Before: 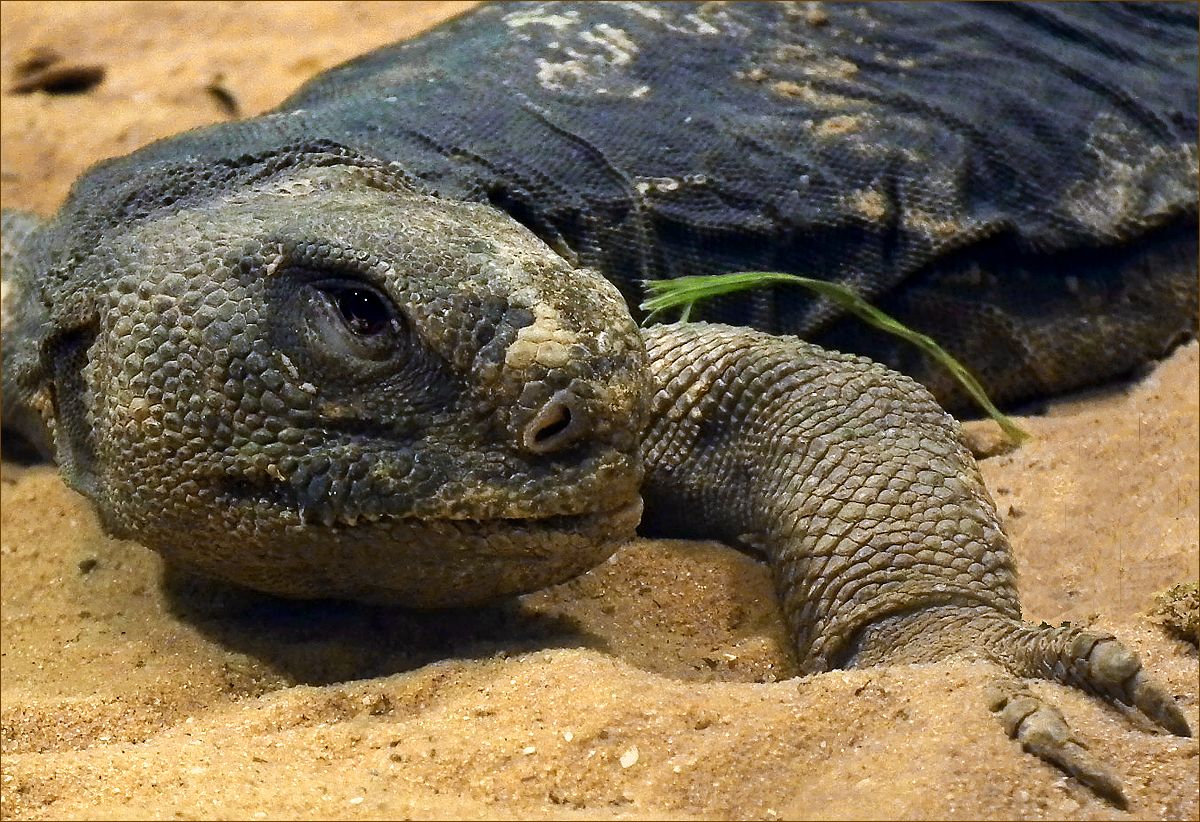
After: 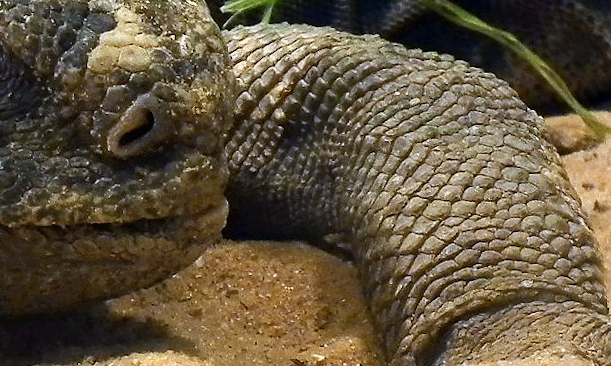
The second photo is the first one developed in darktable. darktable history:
rotate and perspective: rotation -1.17°, automatic cropping off
crop: left 35.03%, top 36.625%, right 14.663%, bottom 20.057%
